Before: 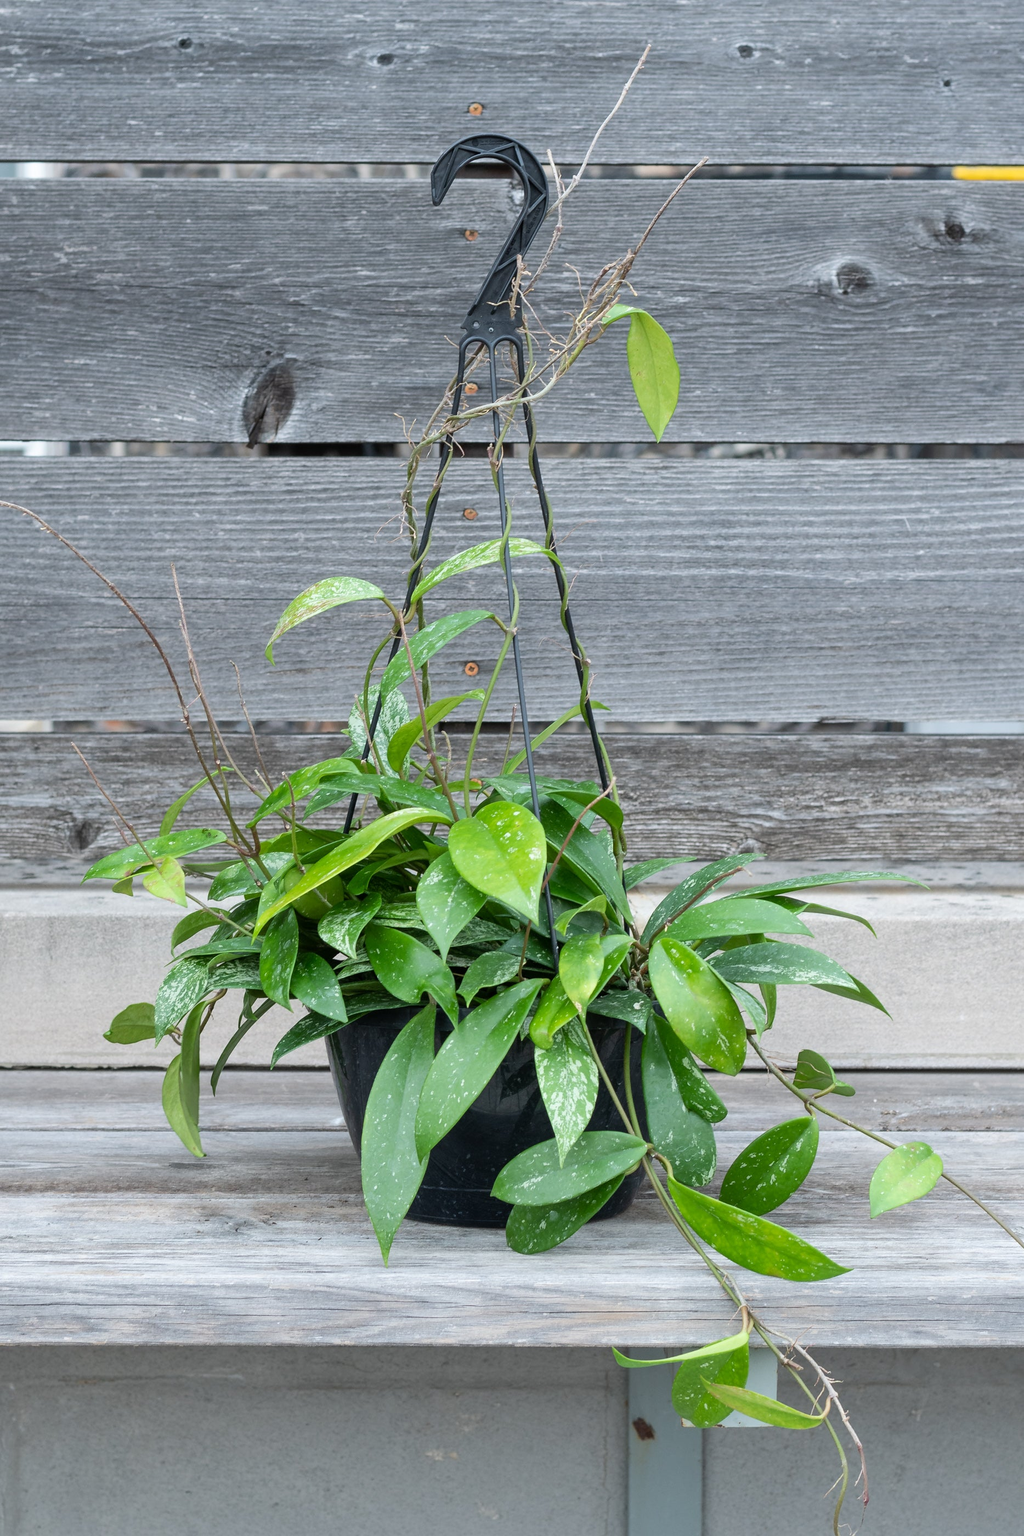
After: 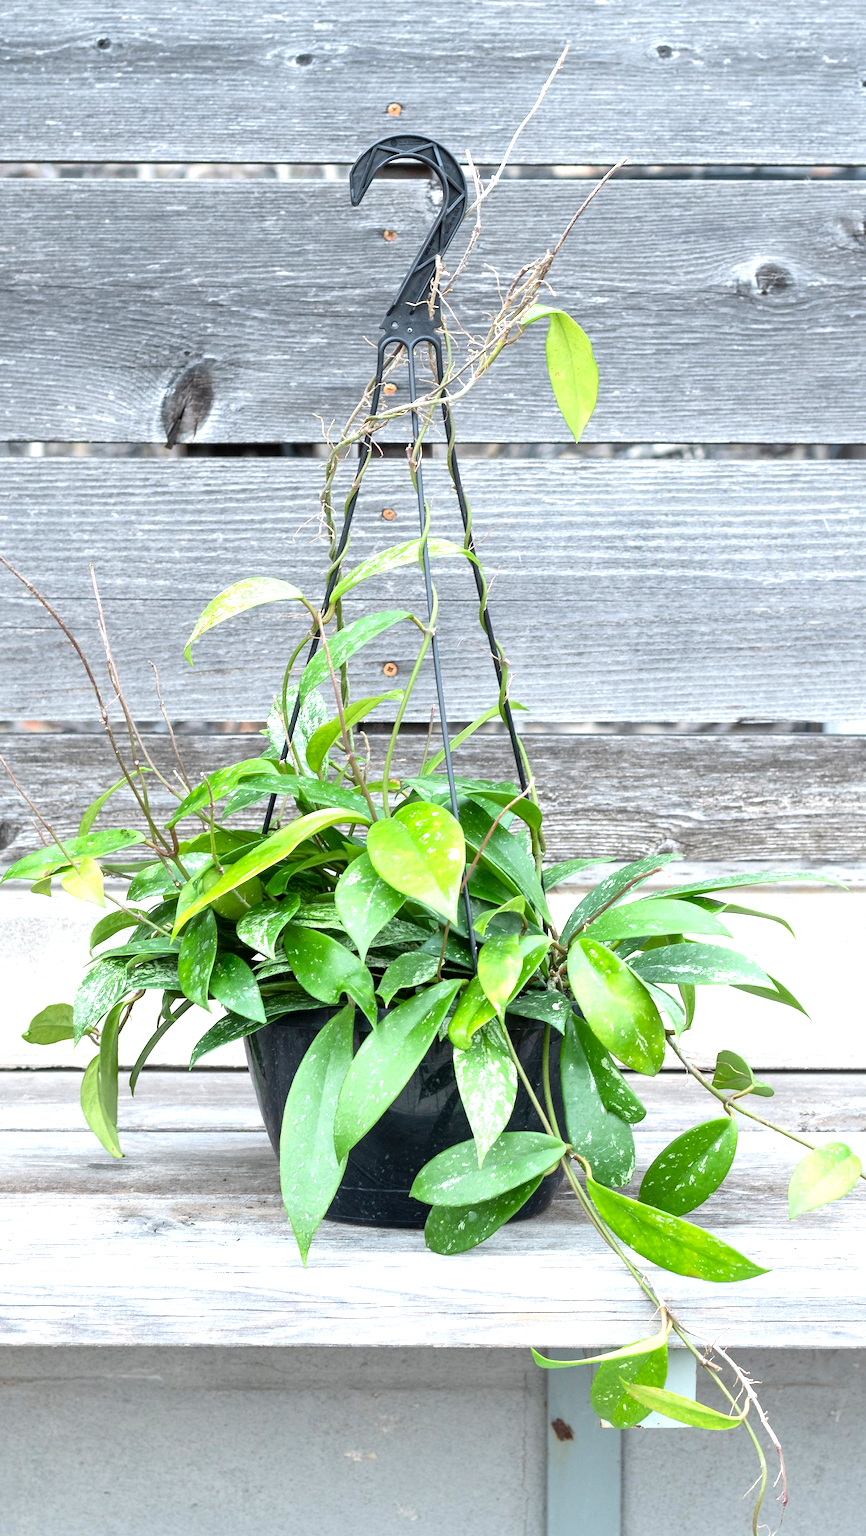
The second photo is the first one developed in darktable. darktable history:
exposure: black level correction 0.002, exposure 1 EV, compensate highlight preservation false
crop: left 8.003%, right 7.391%
